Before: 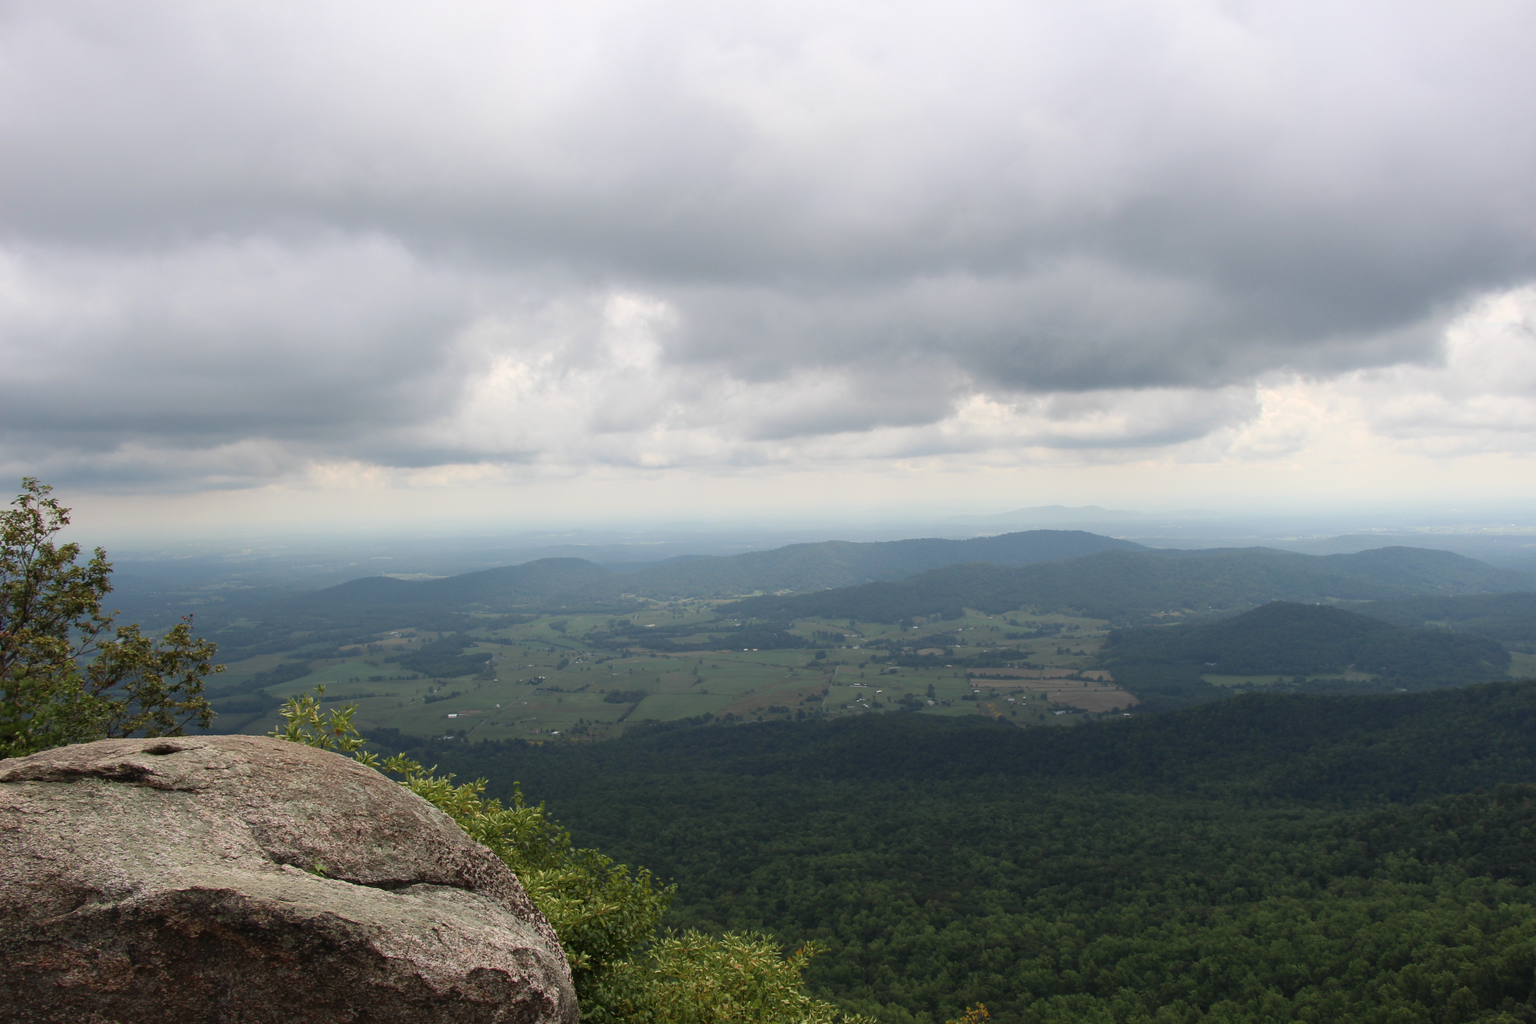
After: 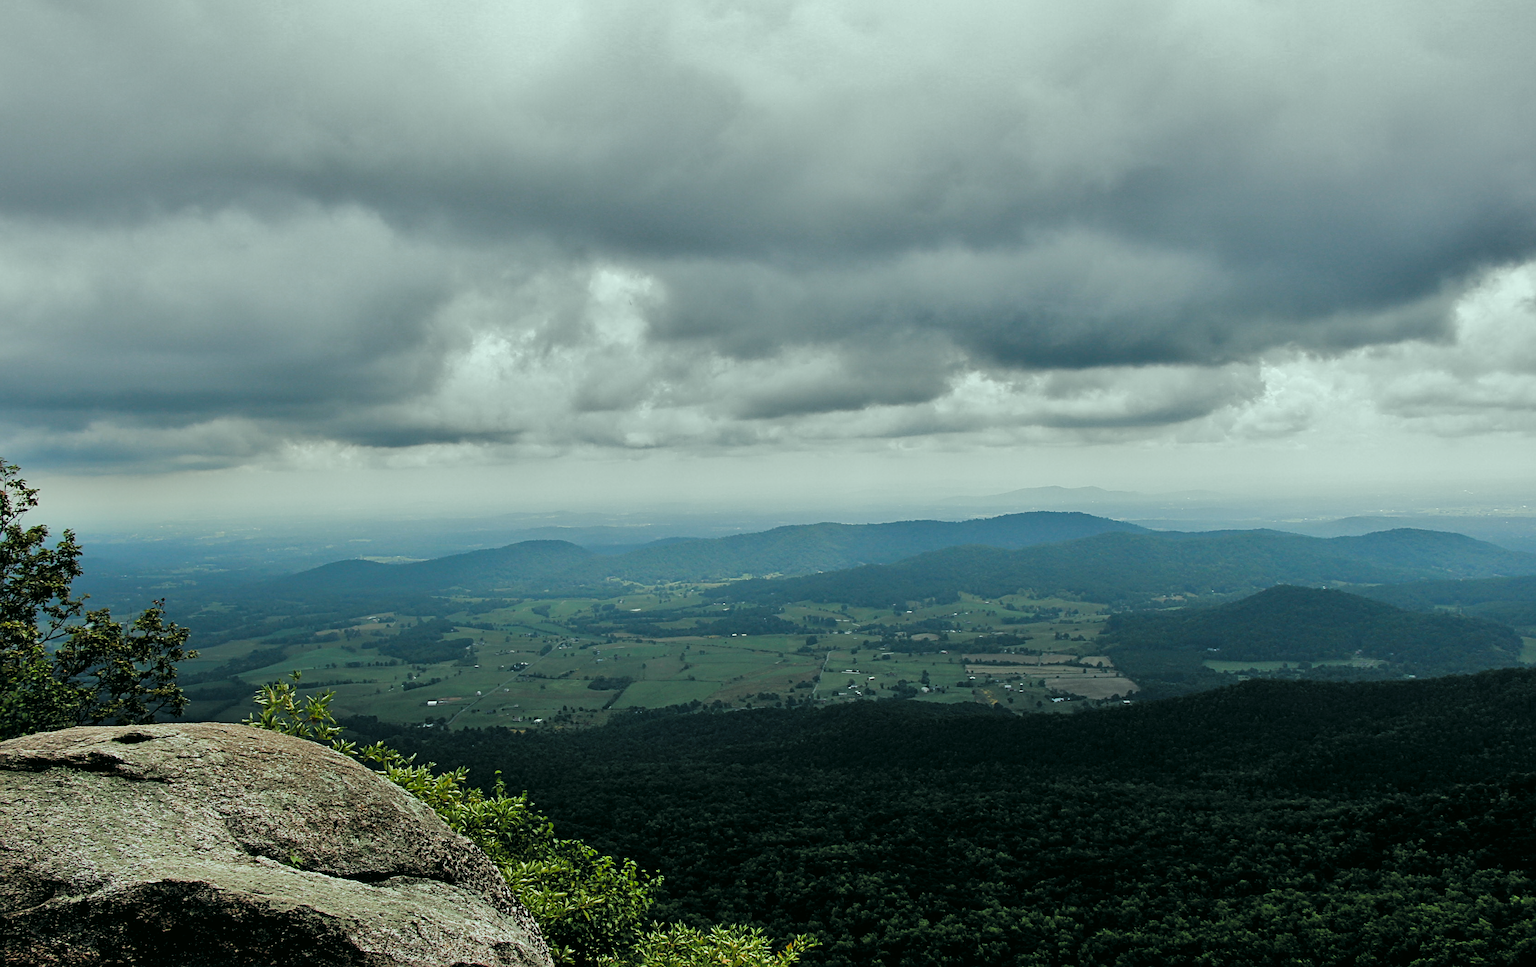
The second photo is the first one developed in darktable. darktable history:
crop: left 2.176%, top 3.319%, right 0.756%, bottom 4.98%
shadows and highlights: white point adjustment -3.56, highlights -63.43, soften with gaussian
sharpen: radius 3.984
color correction: highlights a* -7.49, highlights b* 0.924, shadows a* -3.72, saturation 1.38
filmic rgb: black relative exposure -3.49 EV, white relative exposure 2.29 EV, hardness 3.41, color science v5 (2021), contrast in shadows safe, contrast in highlights safe
